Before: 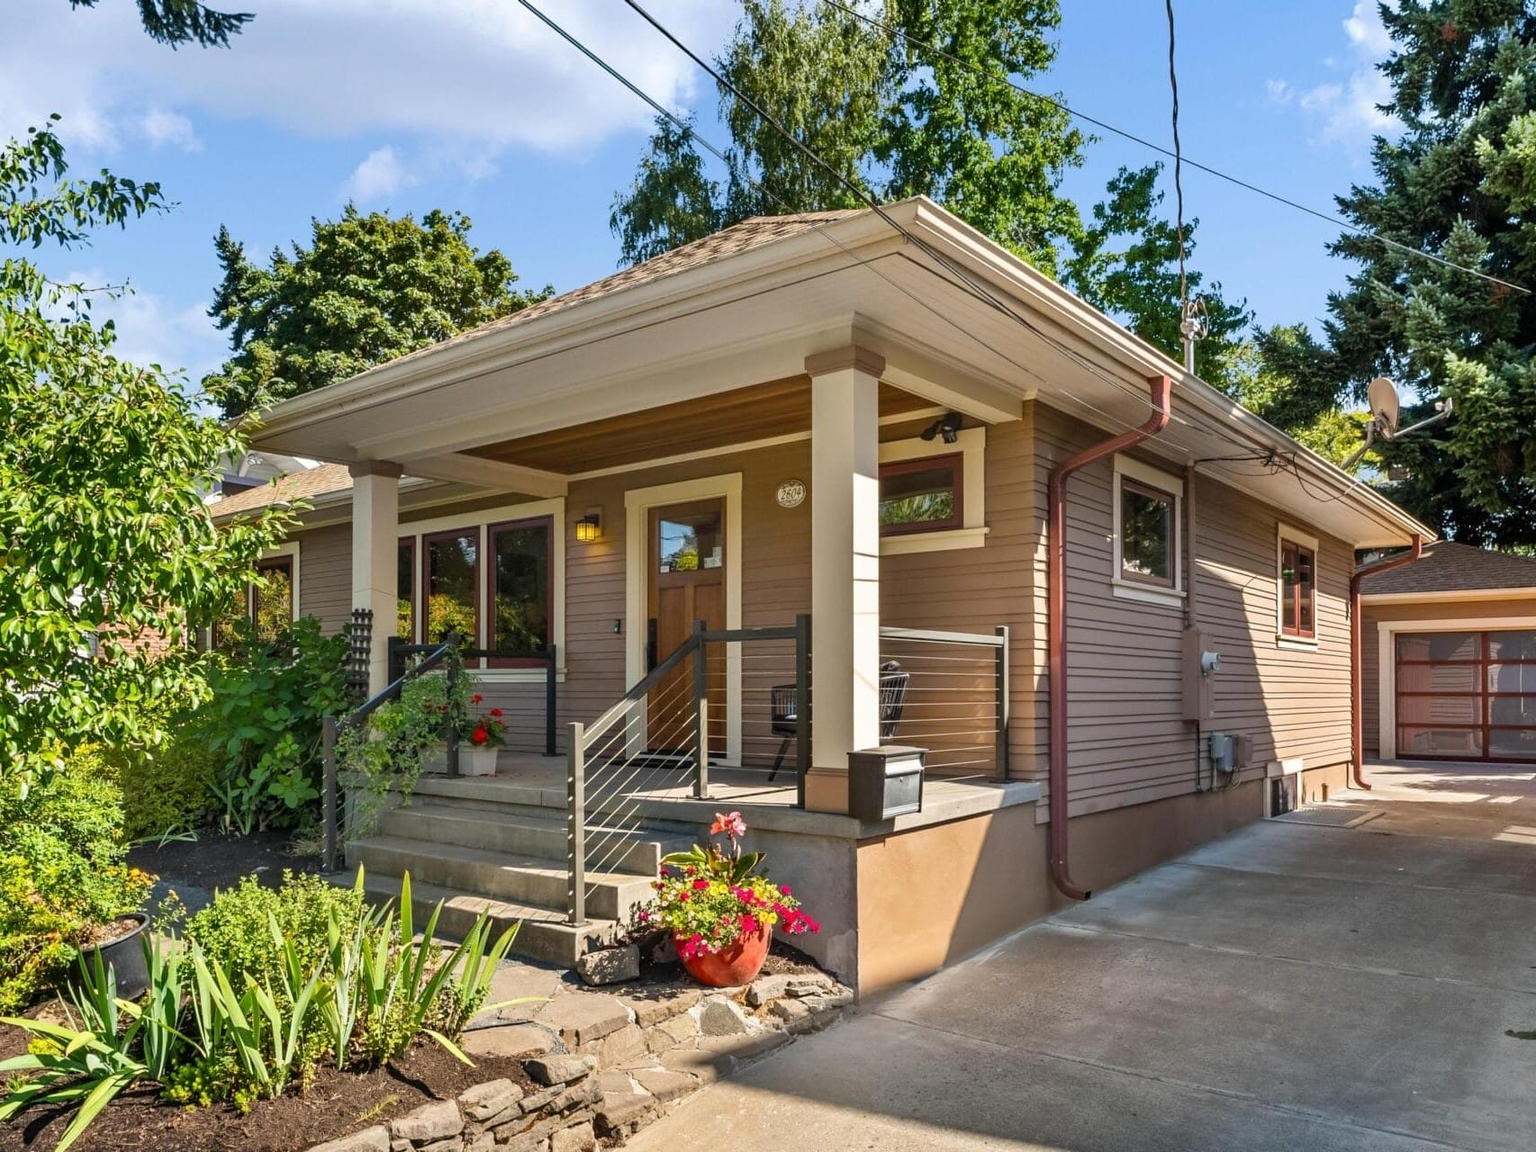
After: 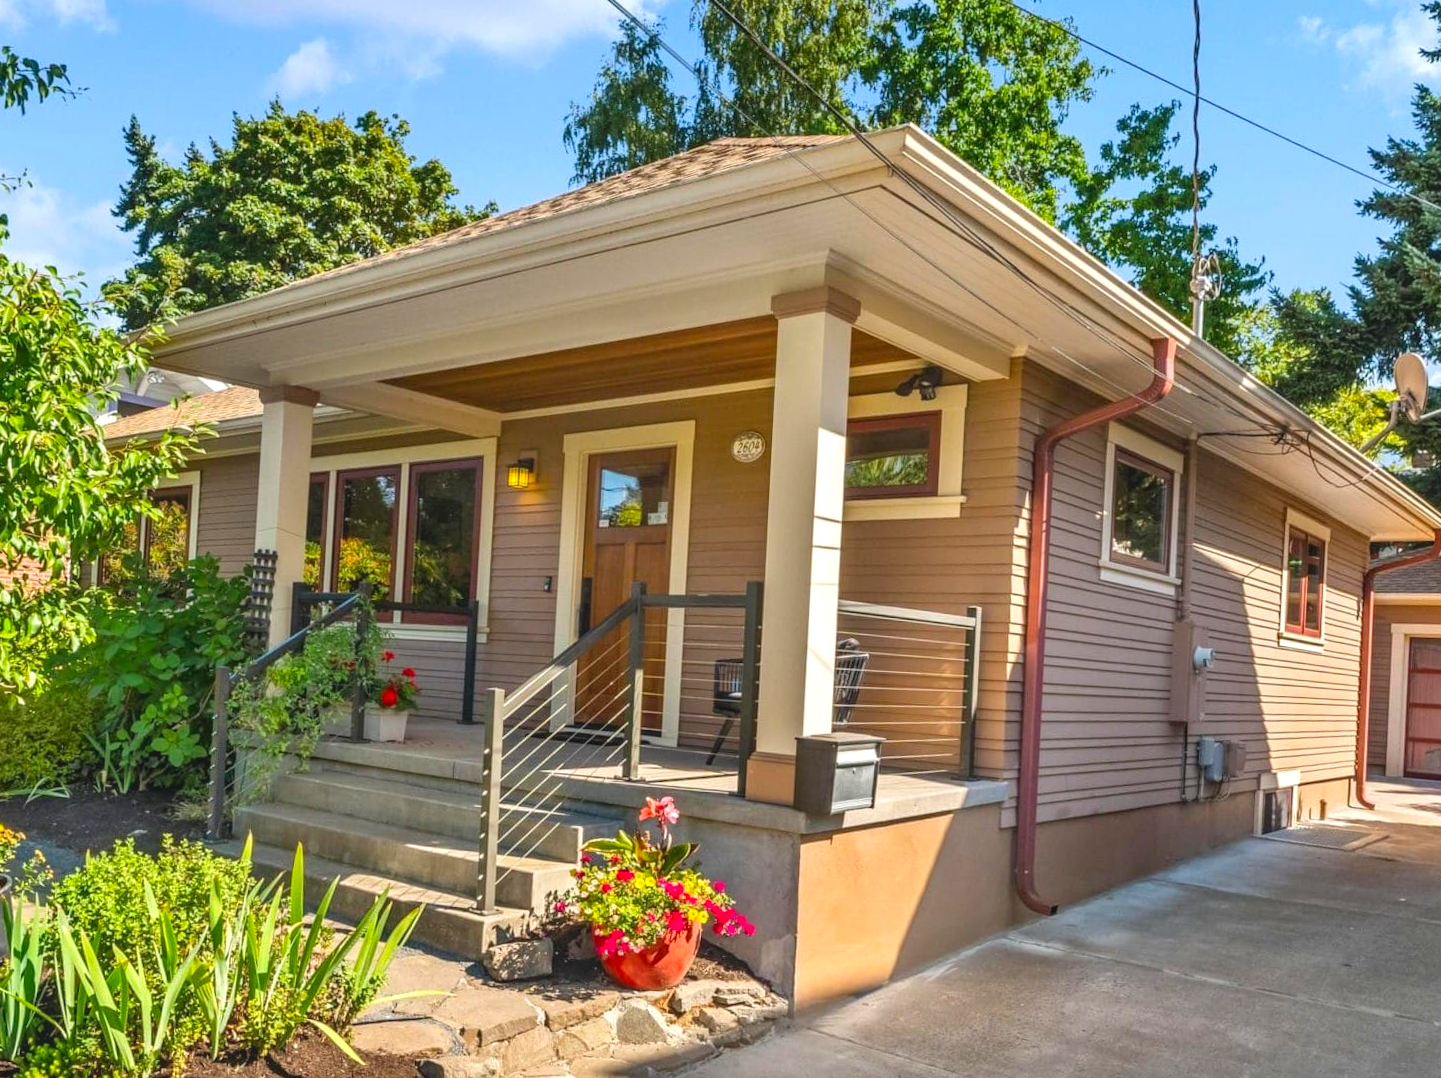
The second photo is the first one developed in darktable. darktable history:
exposure: exposure 0.493 EV, compensate exposure bias true, compensate highlight preservation false
local contrast: on, module defaults
crop and rotate: angle -3.03°, left 5.04%, top 5.214%, right 4.623%, bottom 4.71%
contrast brightness saturation: contrast -0.194, saturation 0.189
